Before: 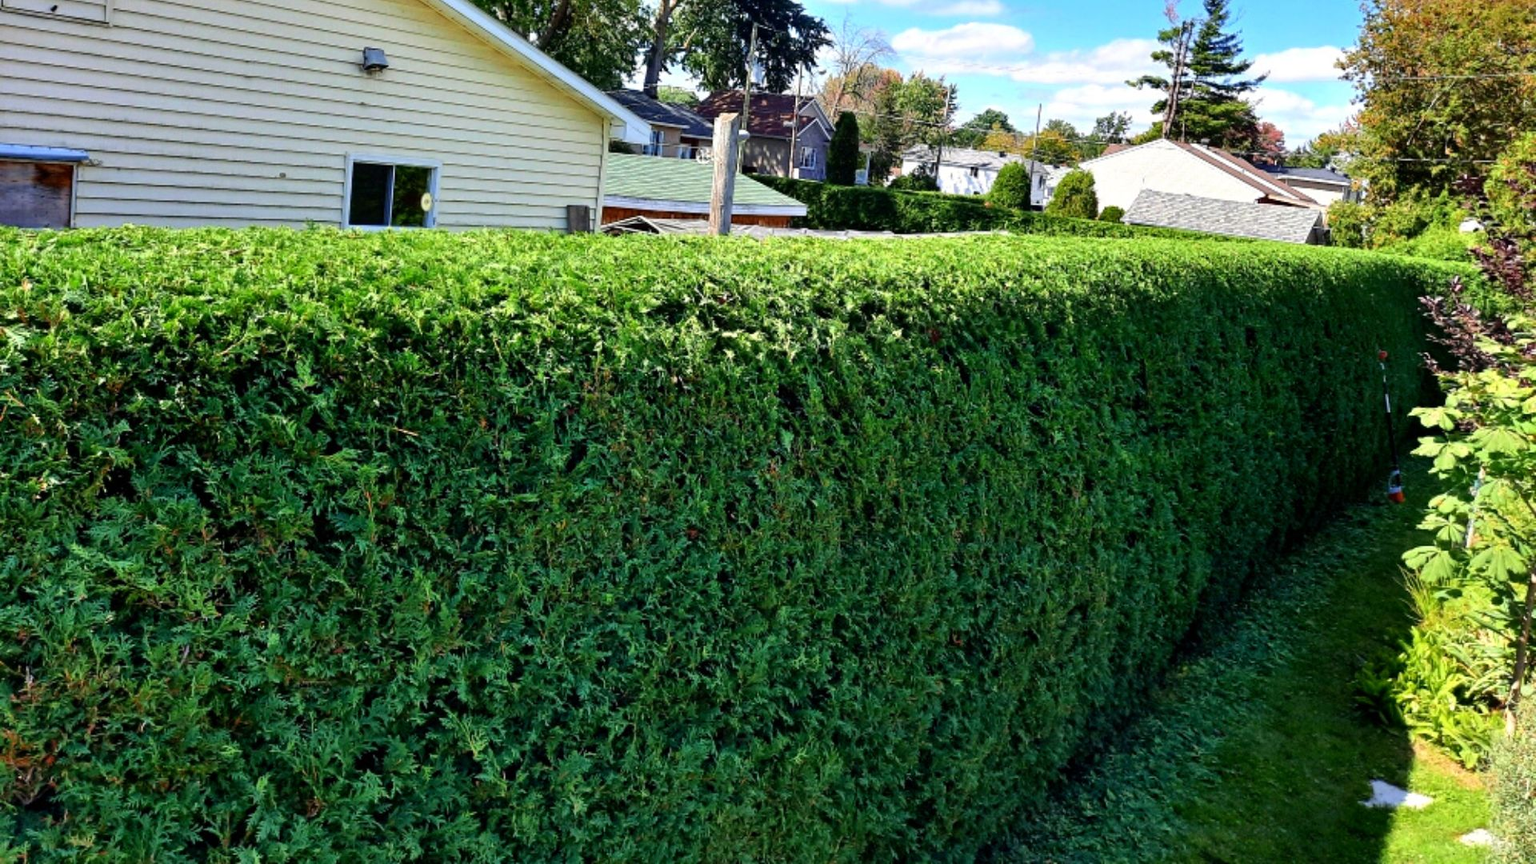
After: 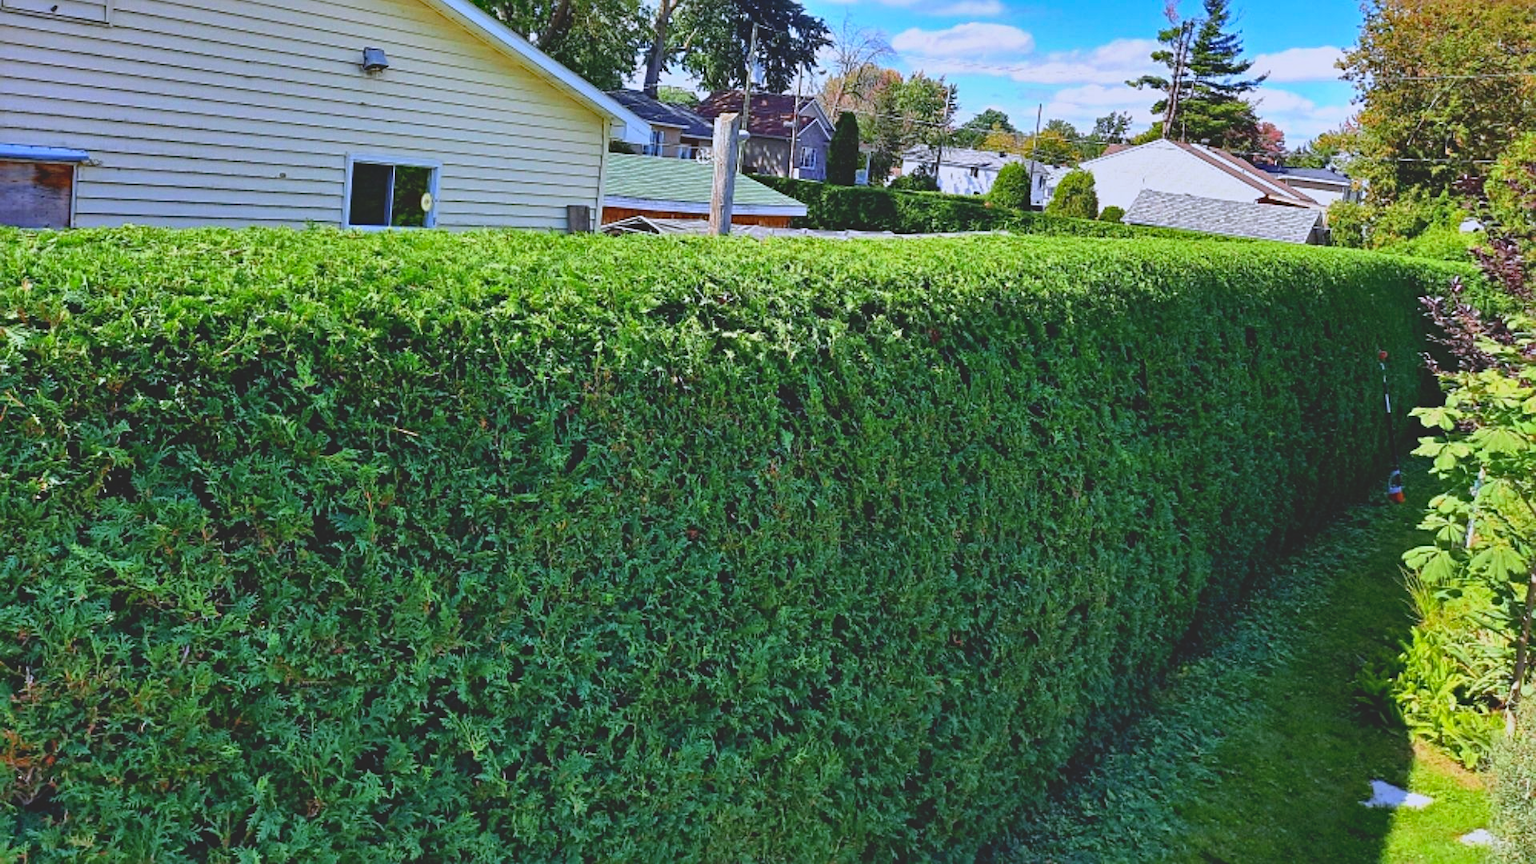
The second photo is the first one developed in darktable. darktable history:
contrast brightness saturation: contrast -0.28
haze removal: compatibility mode true, adaptive false
sharpen: radius 2.167, amount 0.381, threshold 0
white balance: red 0.967, blue 1.119, emerald 0.756
shadows and highlights: radius 171.16, shadows 27, white point adjustment 3.13, highlights -67.95, soften with gaussian
